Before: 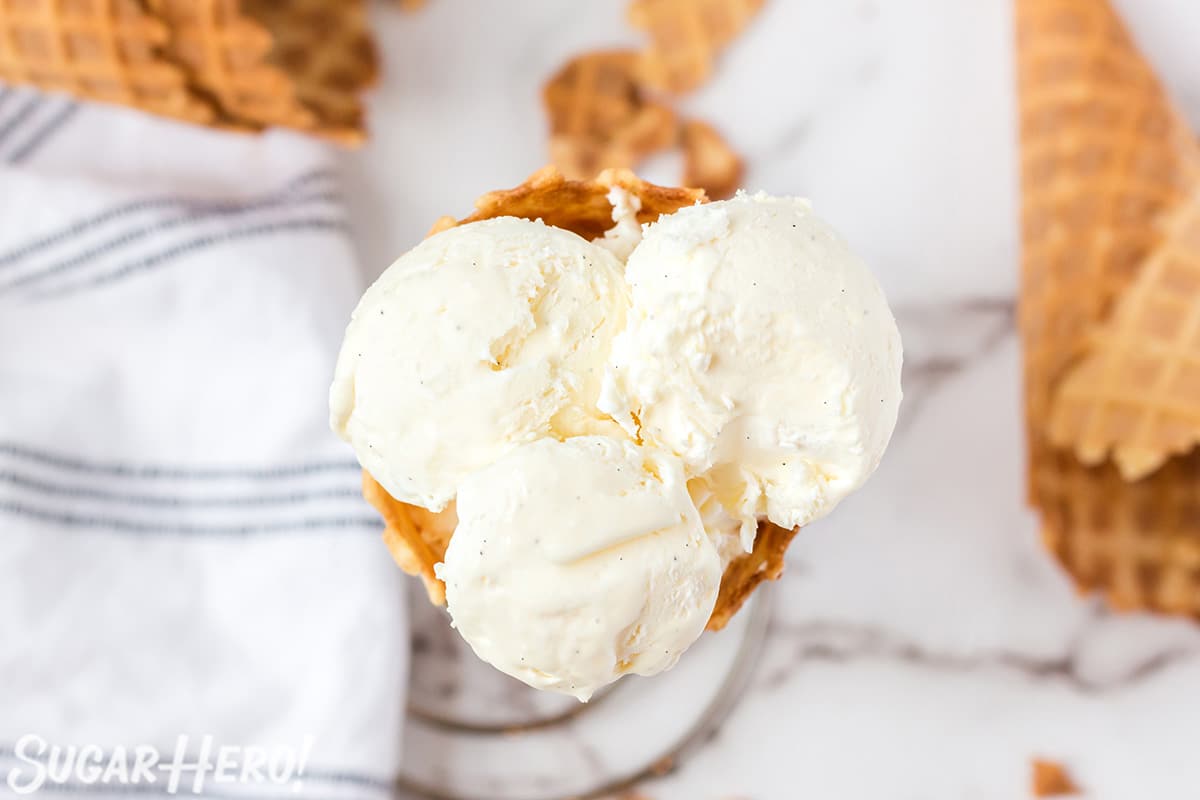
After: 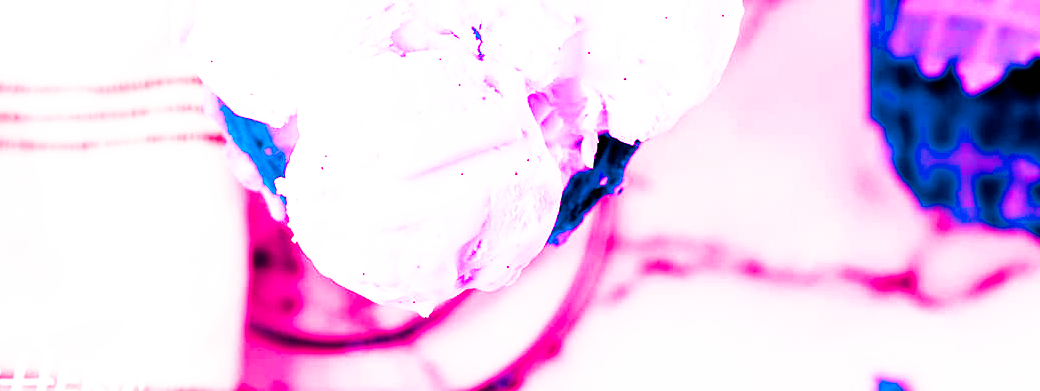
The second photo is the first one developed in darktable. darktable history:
exposure: compensate highlight preservation false
base curve: curves: ch0 [(0, 0) (0.007, 0.004) (0.027, 0.03) (0.046, 0.07) (0.207, 0.54) (0.442, 0.872) (0.673, 0.972) (1, 1)], preserve colors none
crop and rotate: left 13.306%, top 48.129%, bottom 2.928%
color balance rgb: shadows lift › luminance -18.76%, shadows lift › chroma 35.44%, power › luminance -3.76%, power › hue 142.17°, highlights gain › chroma 7.5%, highlights gain › hue 184.75°, global offset › luminance -0.52%, global offset › chroma 0.91%, global offset › hue 173.36°, shadows fall-off 300%, white fulcrum 2 EV, highlights fall-off 300%, linear chroma grading › shadows 17.19%, linear chroma grading › highlights 61.12%, linear chroma grading › global chroma 50%, hue shift -150.52°, perceptual brilliance grading › global brilliance 12%, mask middle-gray fulcrum 100%, contrast gray fulcrum 38.43%, contrast 35.15%, saturation formula JzAzBz (2021)
